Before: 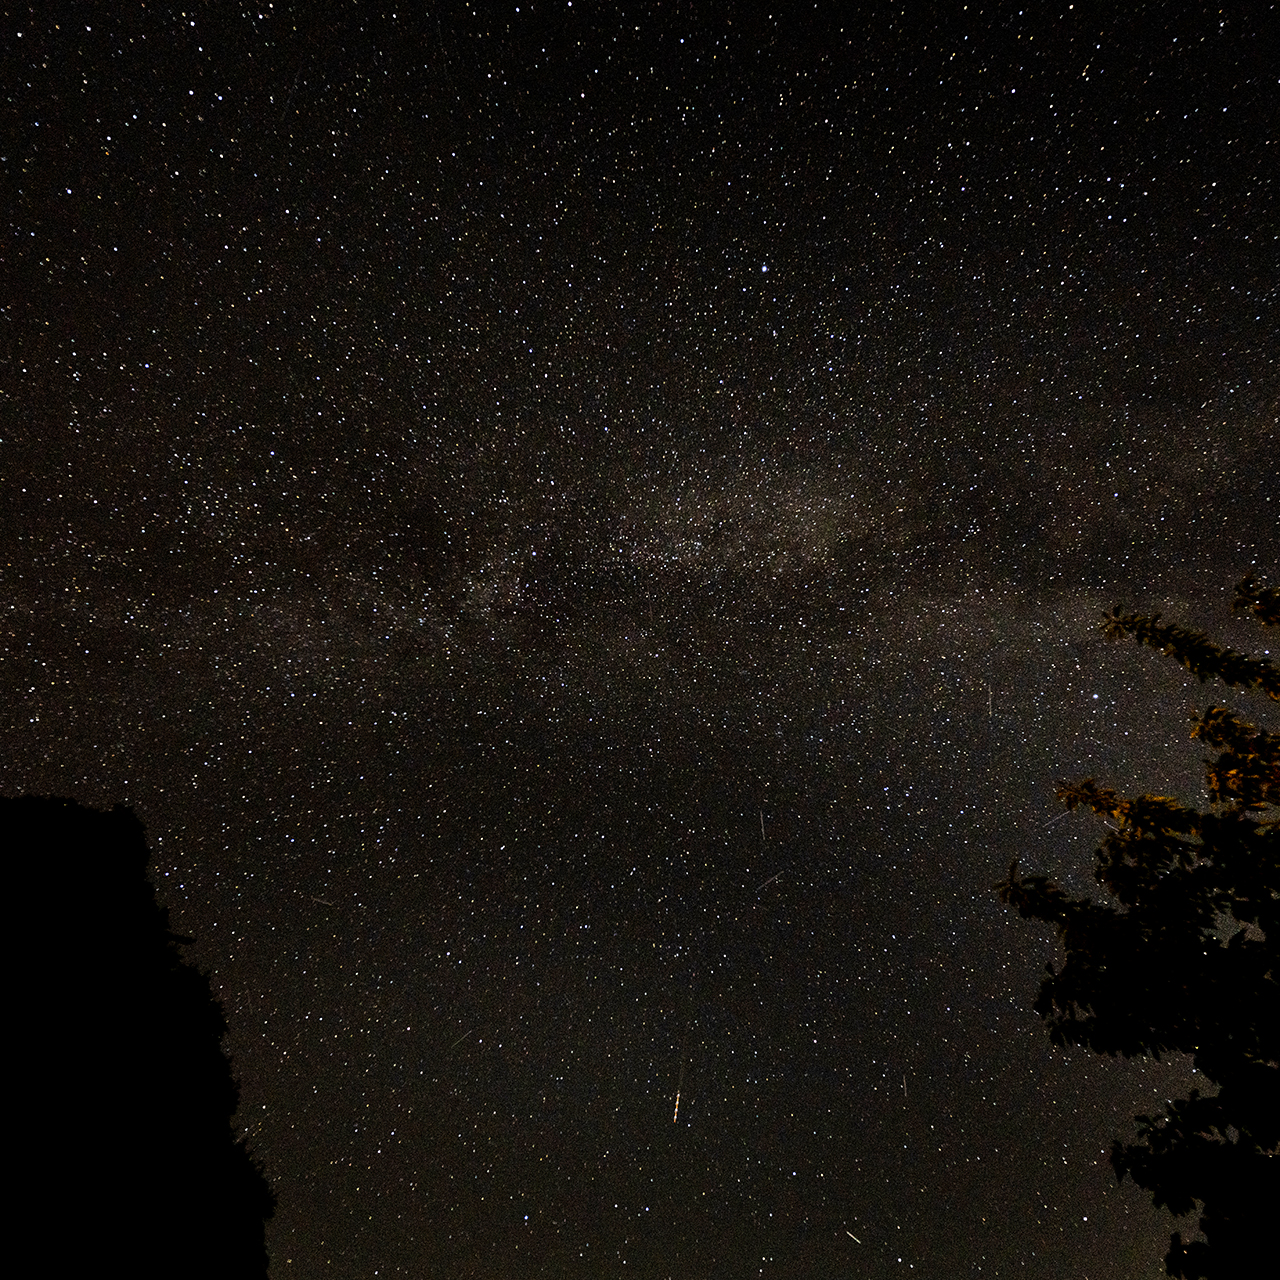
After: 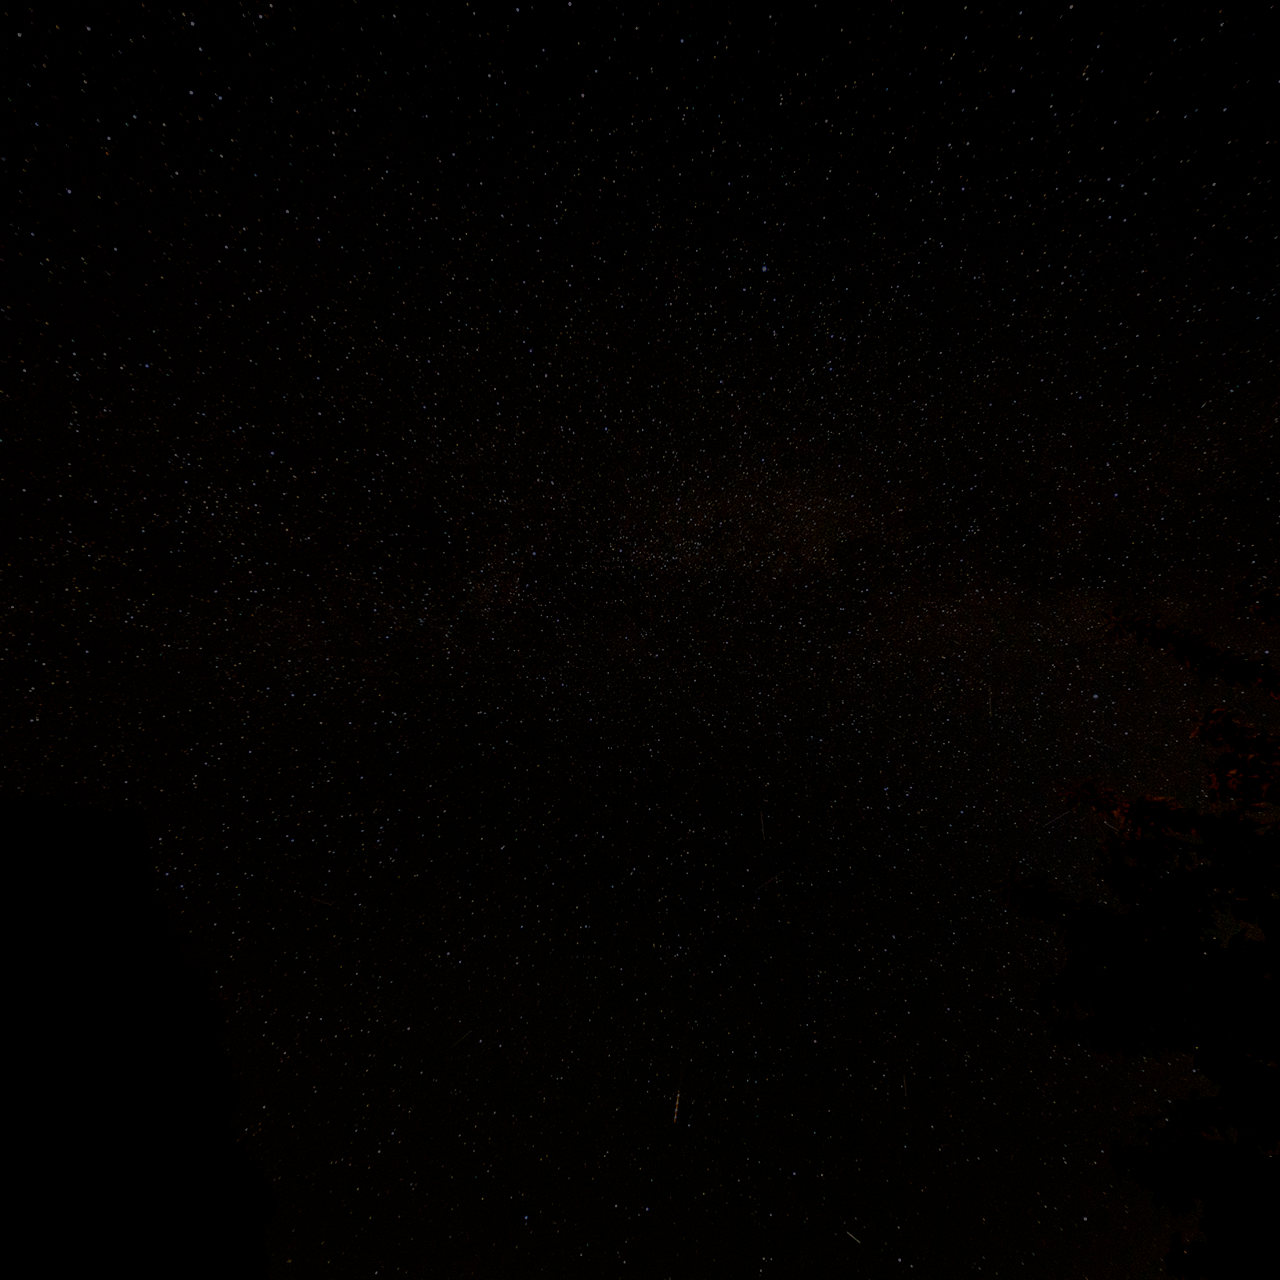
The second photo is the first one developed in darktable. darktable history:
contrast brightness saturation: contrast 0.22
exposure: exposure -2.371 EV, compensate exposure bias true, compensate highlight preservation false
shadows and highlights: shadows -20.53, white point adjustment -2.16, highlights -35.12
base curve: curves: ch0 [(0, 0) (0.595, 0.418) (1, 1)]
